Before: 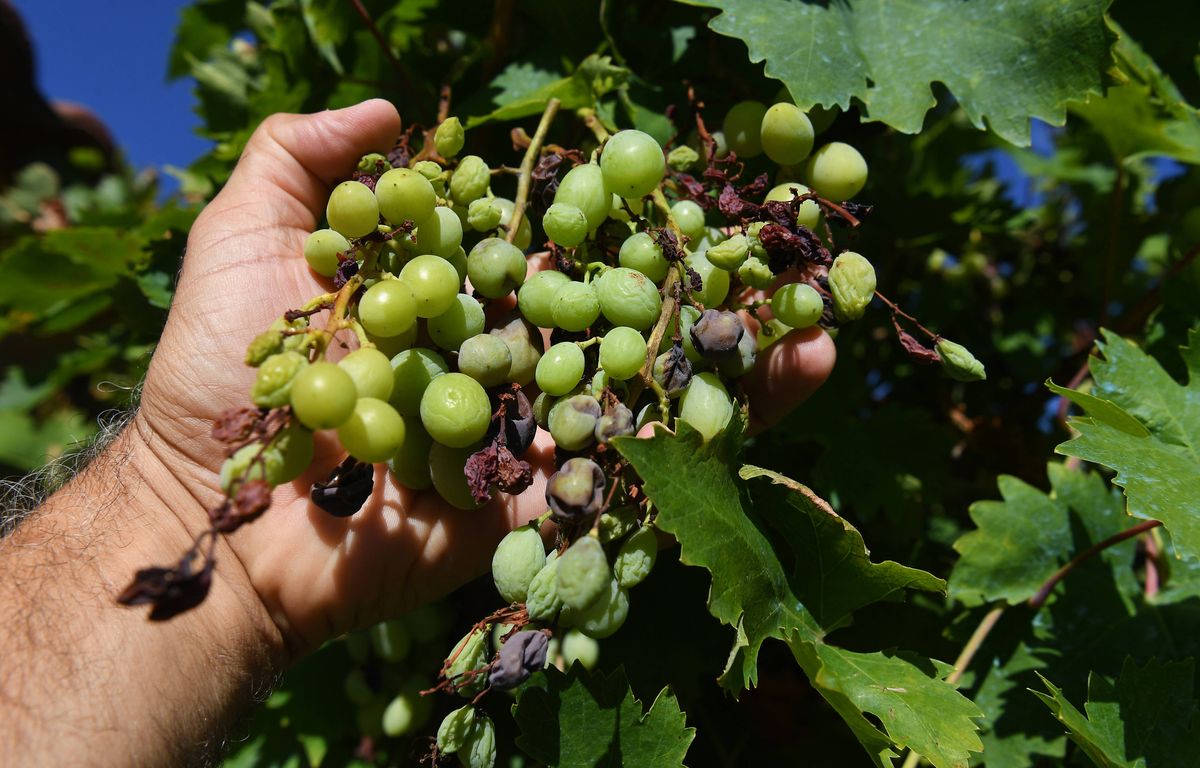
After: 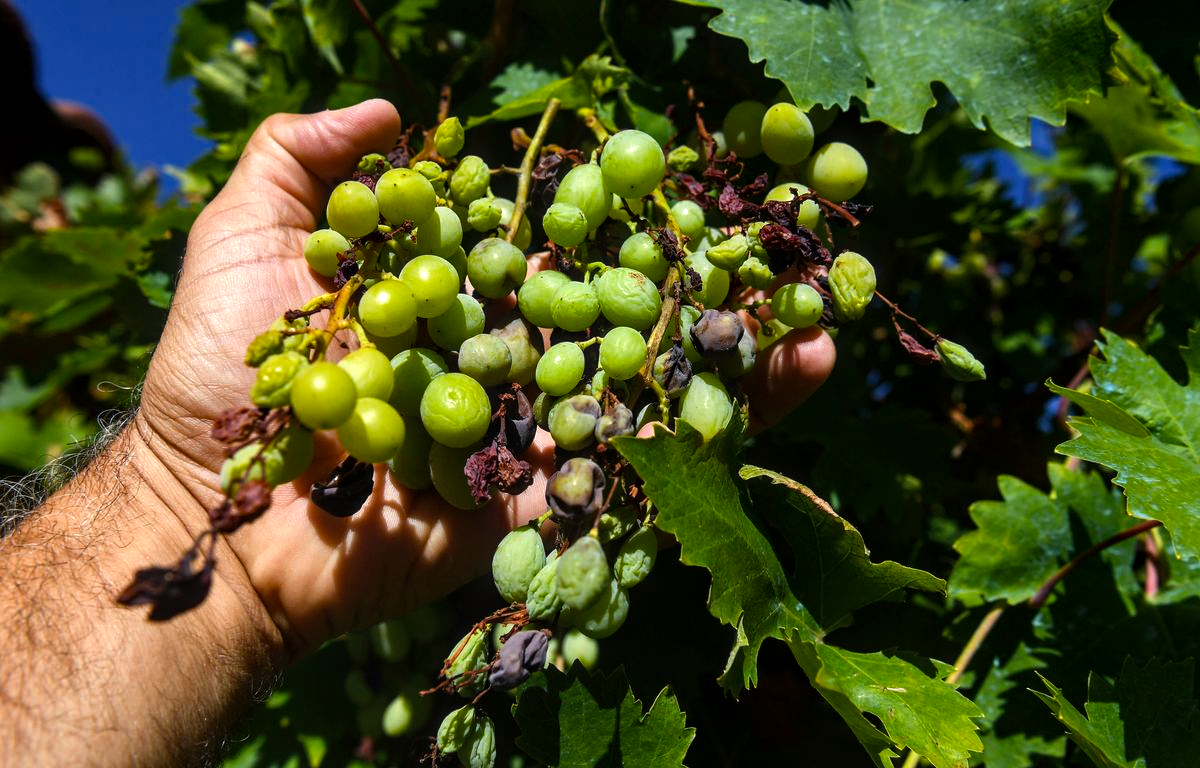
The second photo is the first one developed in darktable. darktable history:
local contrast: on, module defaults
color balance rgb: perceptual saturation grading › global saturation 30.318%, perceptual brilliance grading › highlights 13.868%, perceptual brilliance grading › shadows -19.316%, global vibrance 0.748%
